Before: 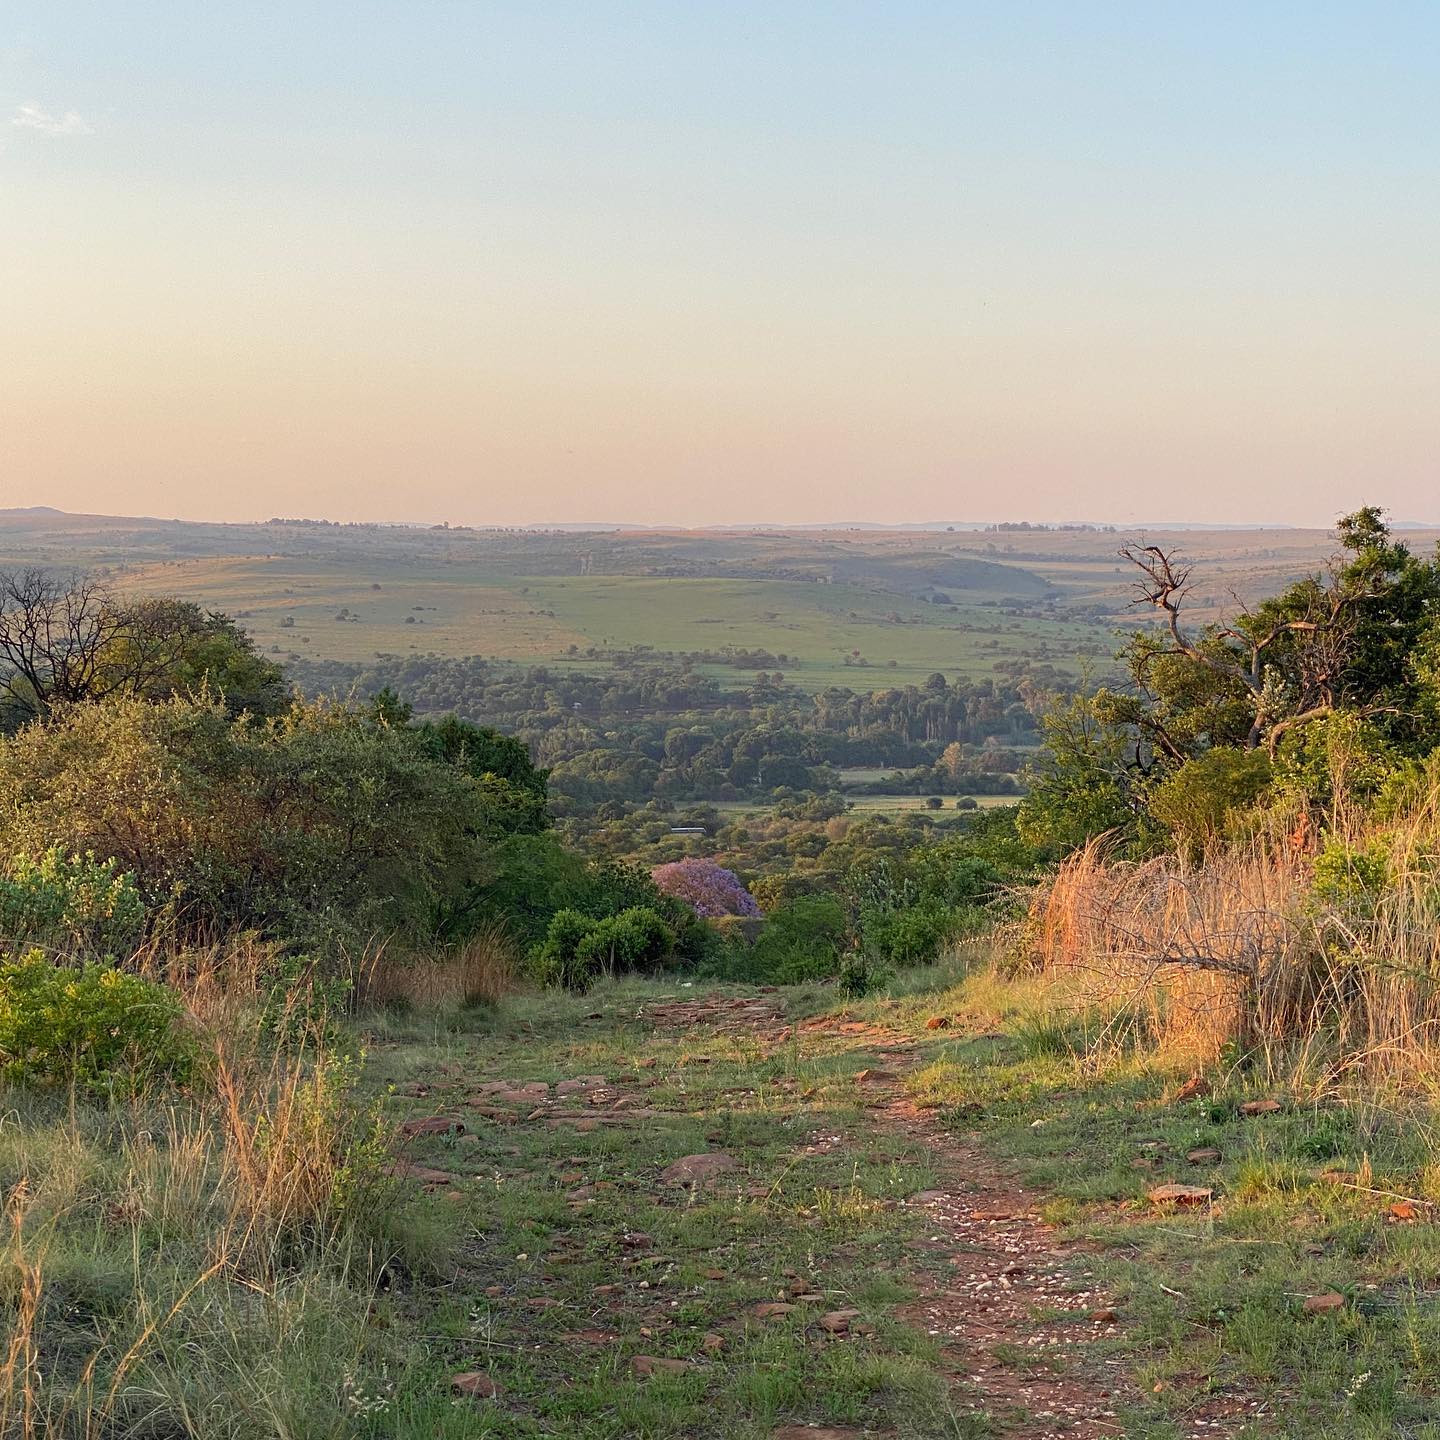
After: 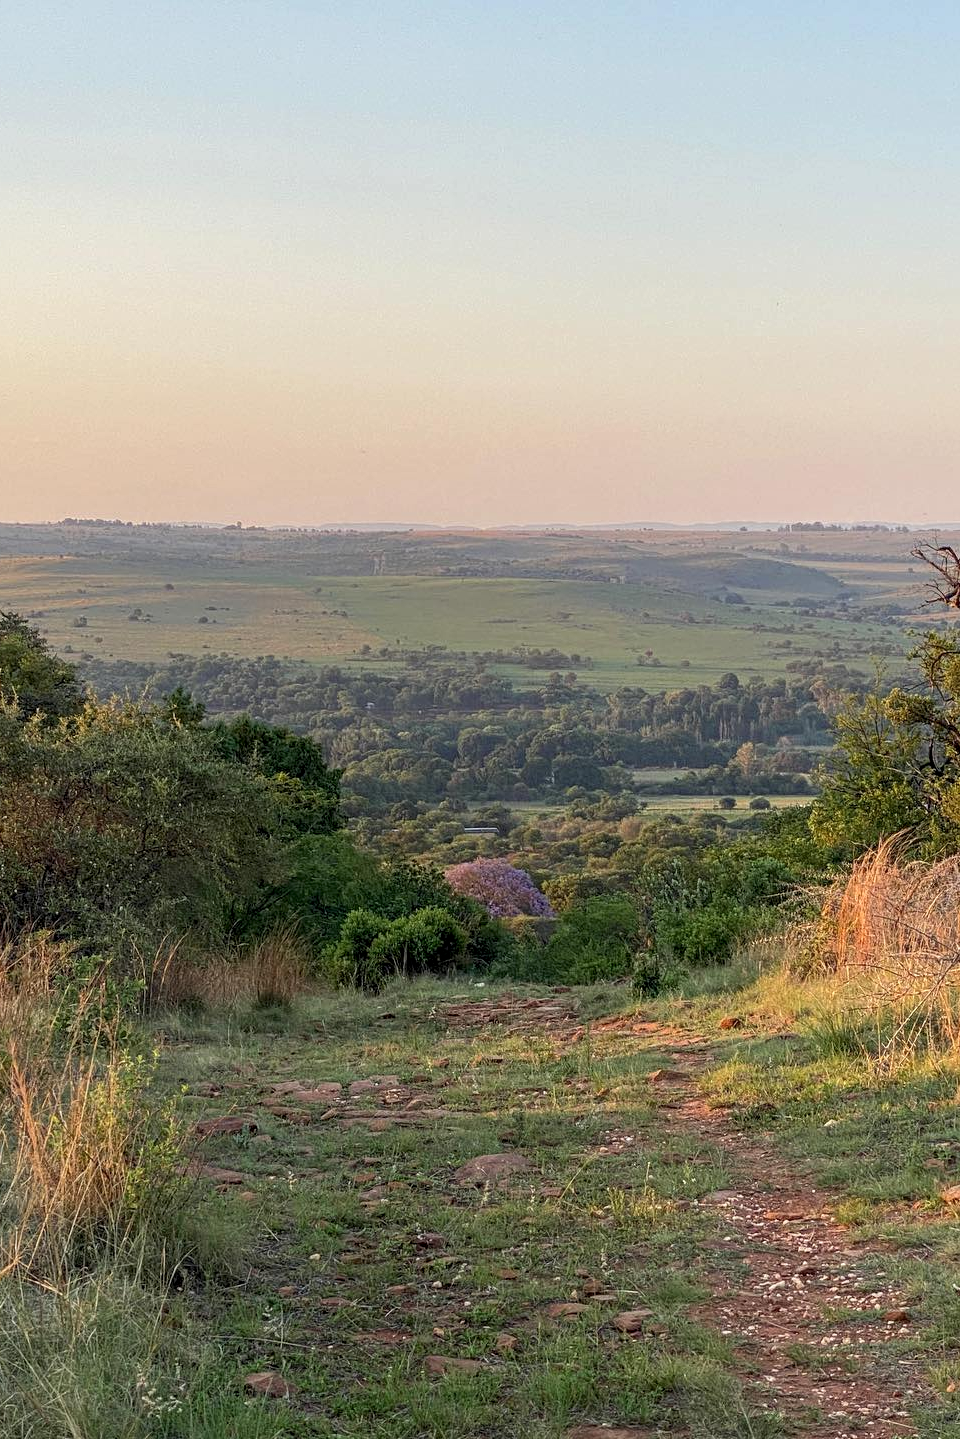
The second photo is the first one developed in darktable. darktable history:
crop and rotate: left 14.4%, right 18.93%
local contrast: on, module defaults
